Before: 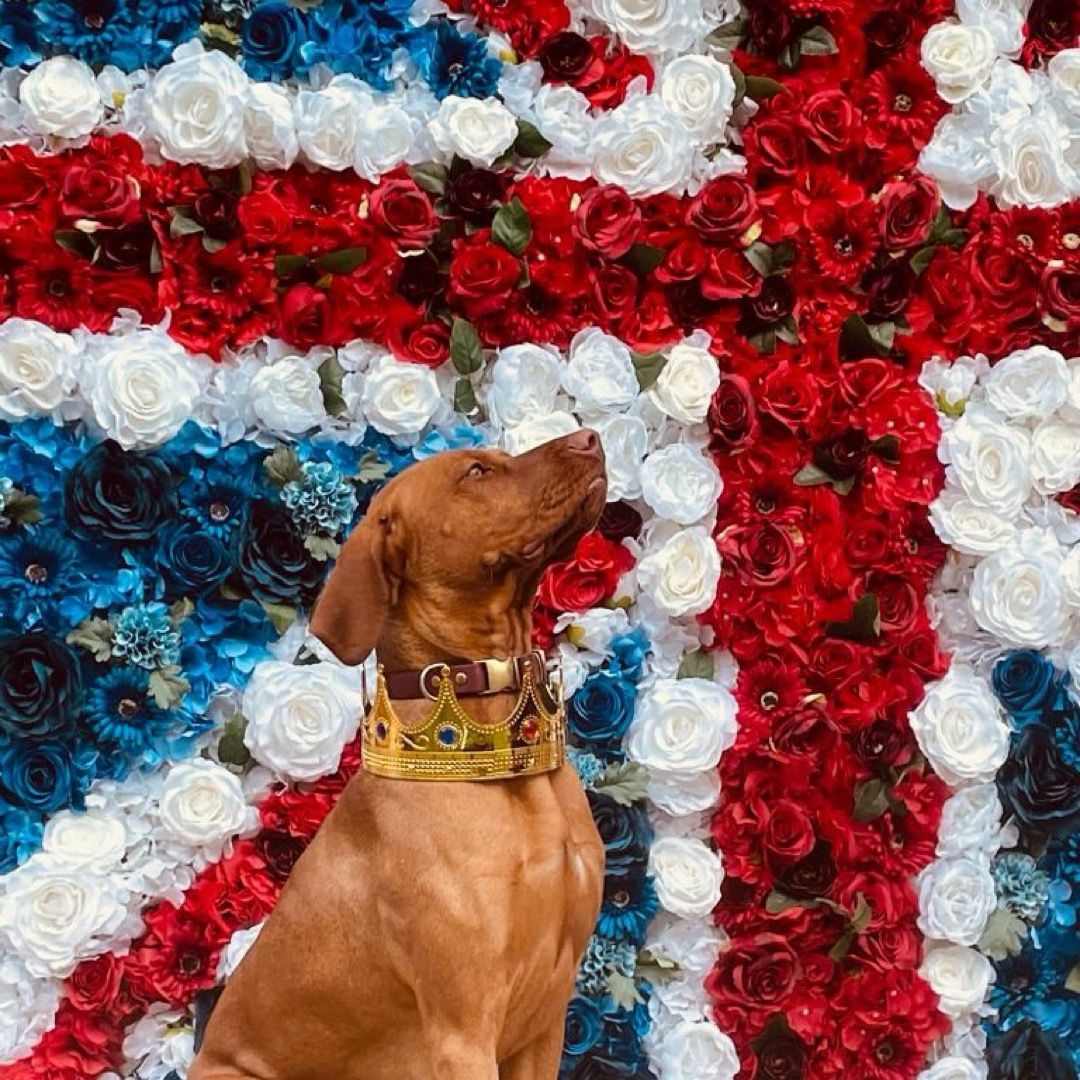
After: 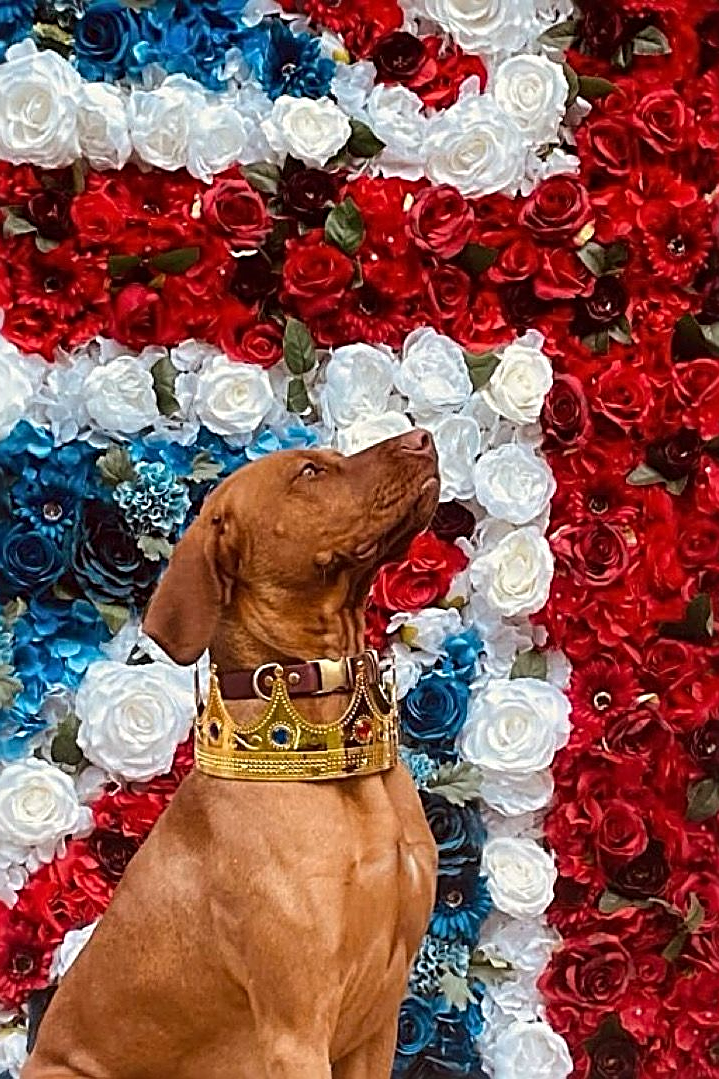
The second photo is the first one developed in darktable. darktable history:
sharpen: radius 2.978, amount 0.772
crop and rotate: left 15.531%, right 17.807%
